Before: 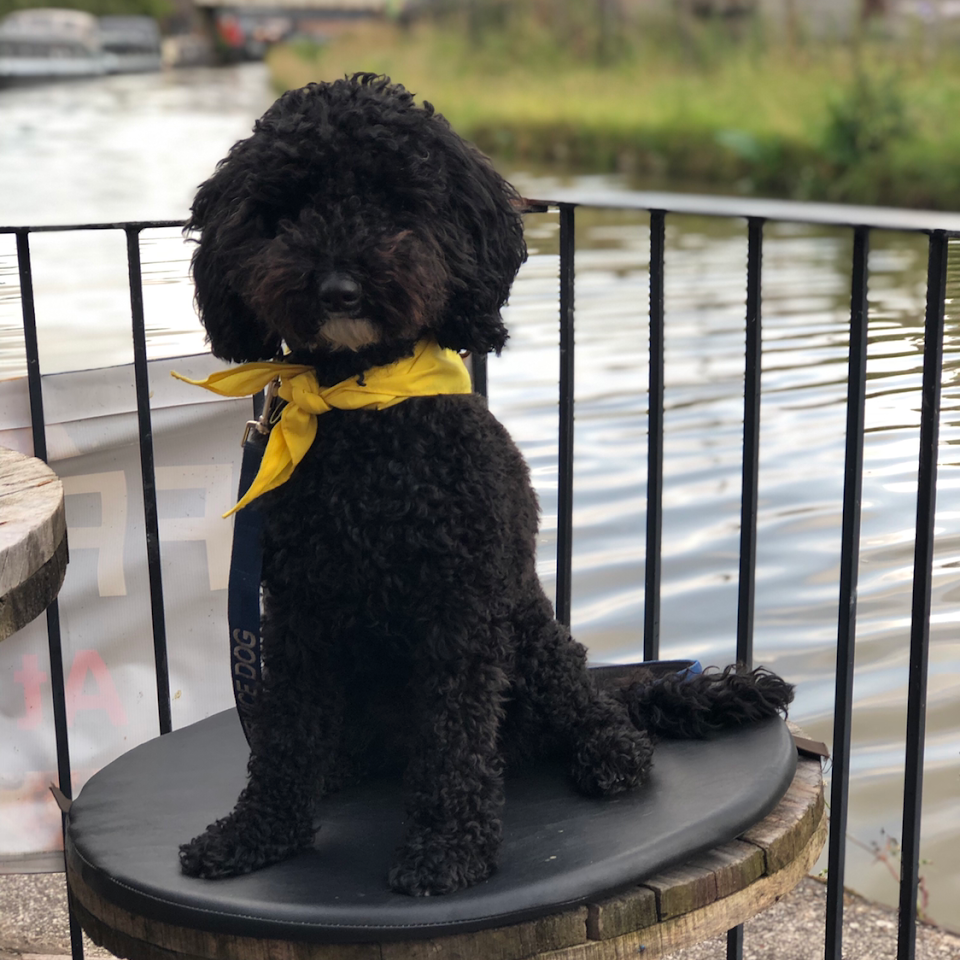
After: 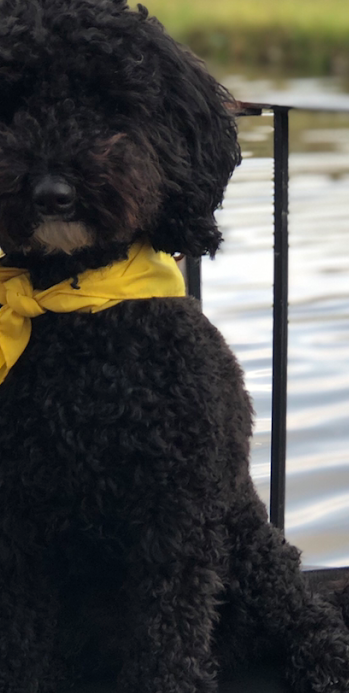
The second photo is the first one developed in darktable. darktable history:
crop and rotate: left 29.817%, top 10.192%, right 33.795%, bottom 17.543%
